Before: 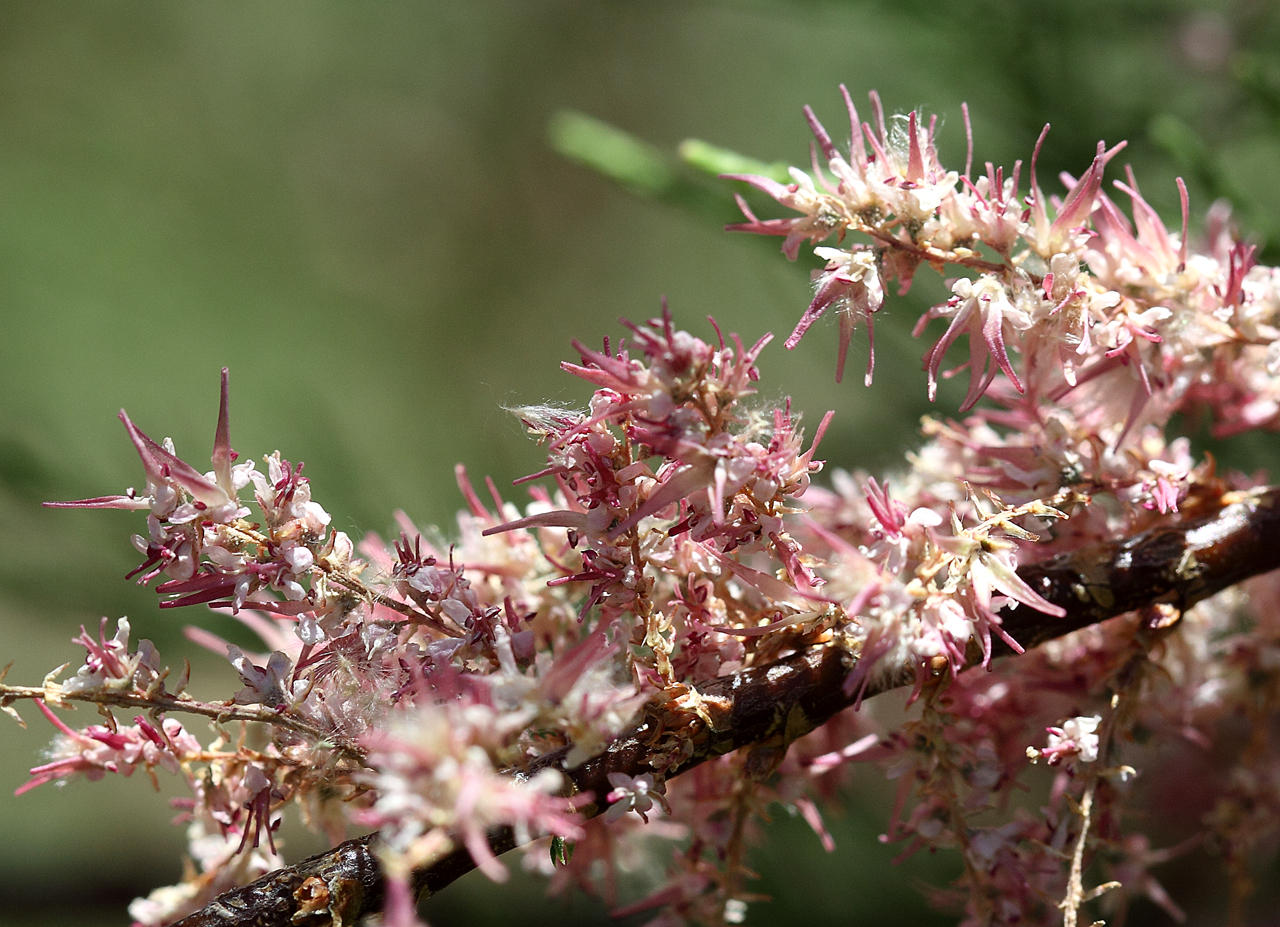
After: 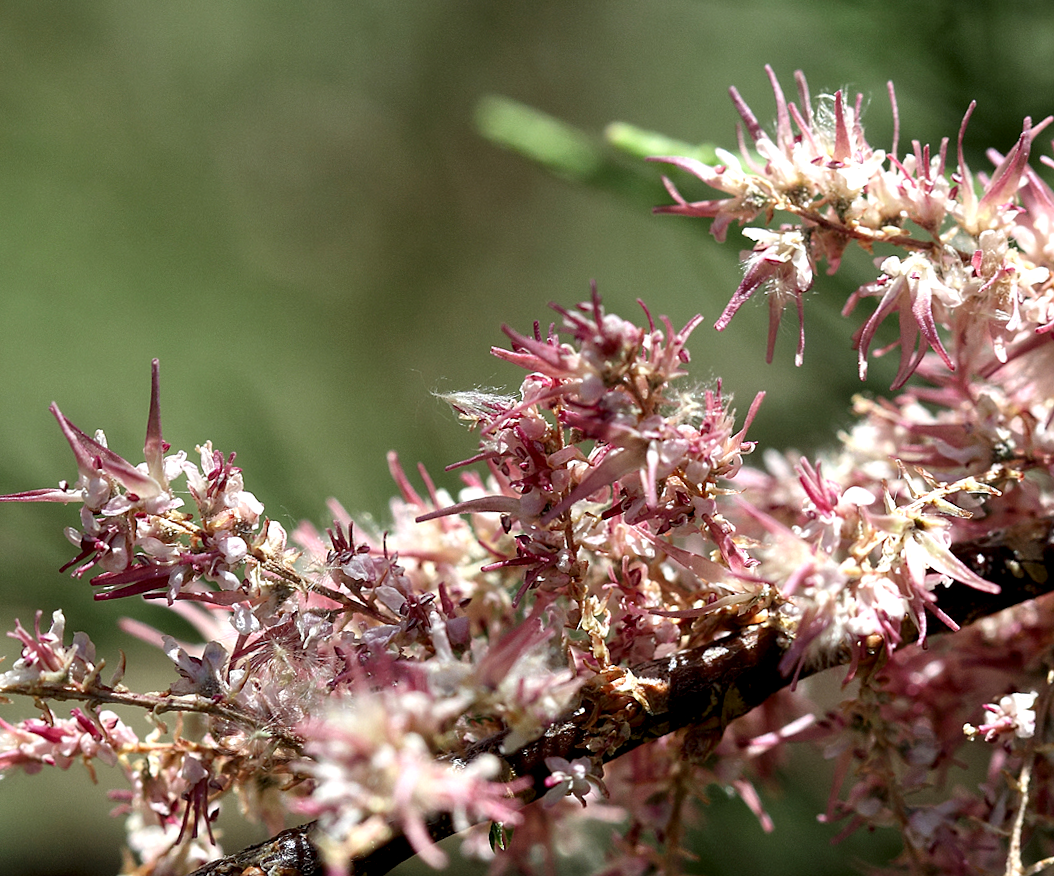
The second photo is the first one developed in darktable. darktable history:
crop and rotate: angle 1°, left 4.281%, top 0.642%, right 11.383%, bottom 2.486%
local contrast: highlights 123%, shadows 126%, detail 140%, midtone range 0.254
